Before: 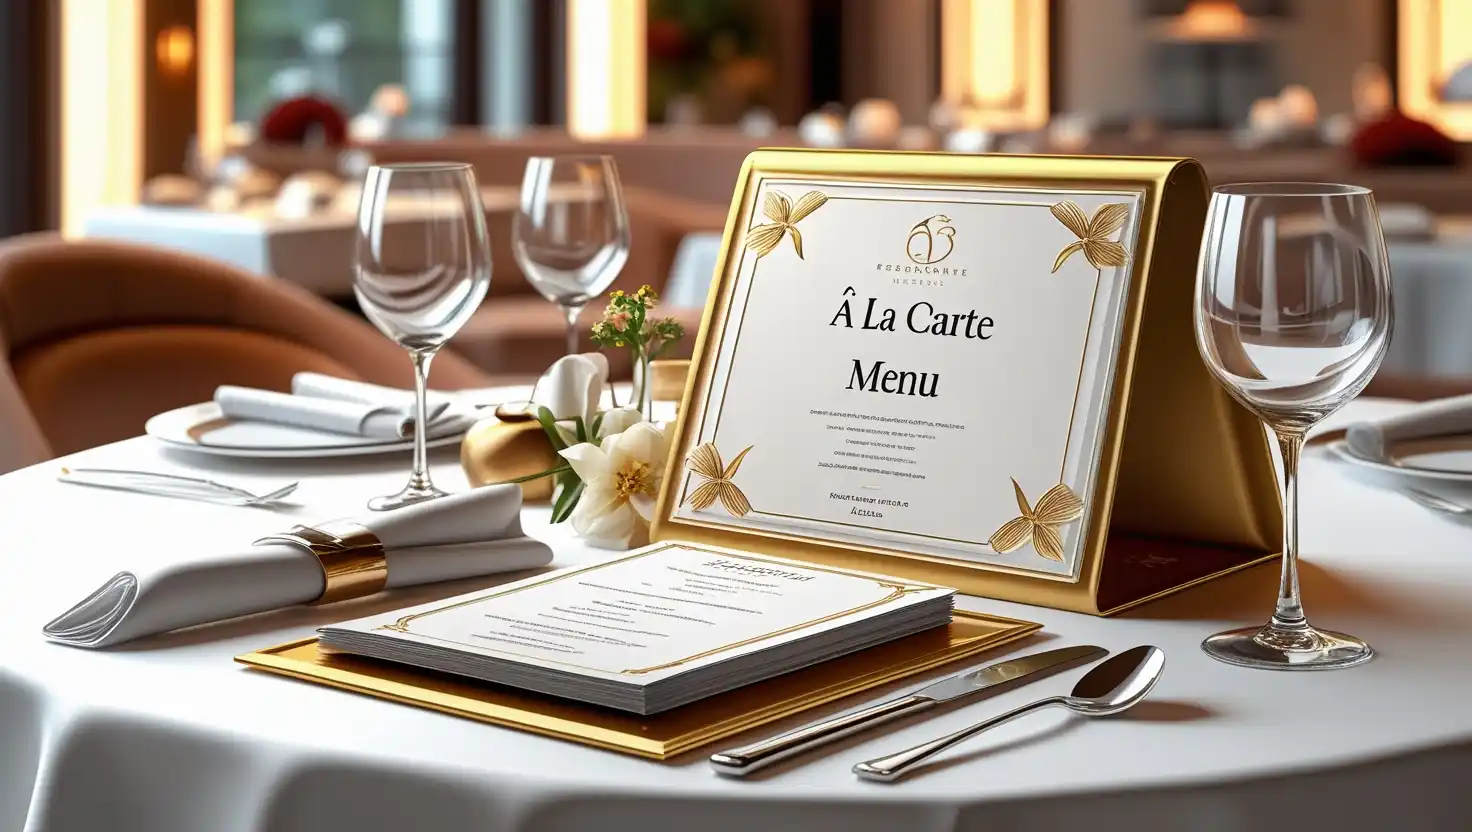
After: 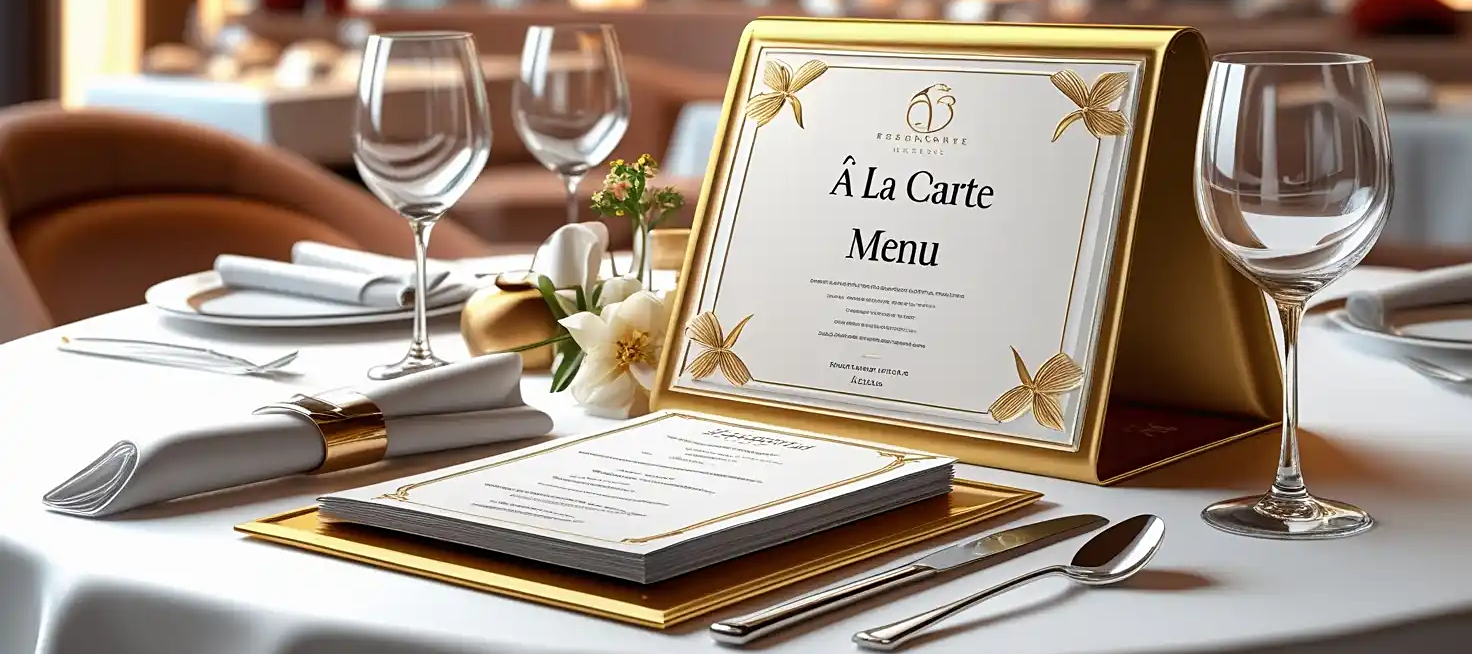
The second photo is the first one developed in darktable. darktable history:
crop and rotate: top 15.774%, bottom 5.506%
sharpen: amount 0.2
